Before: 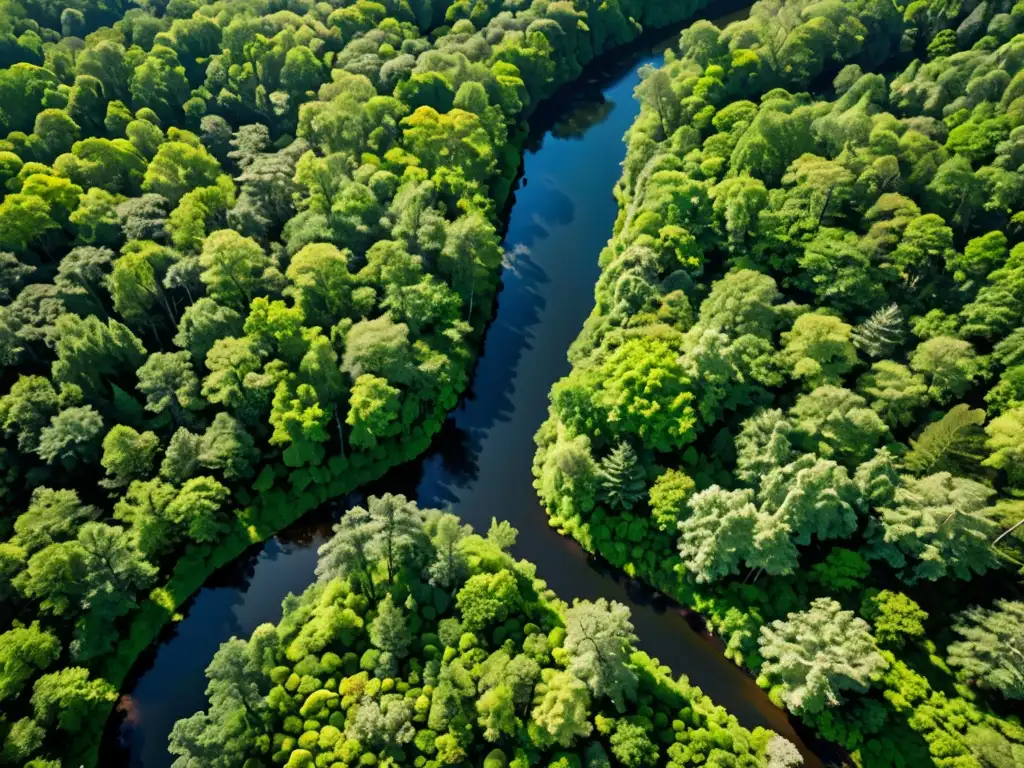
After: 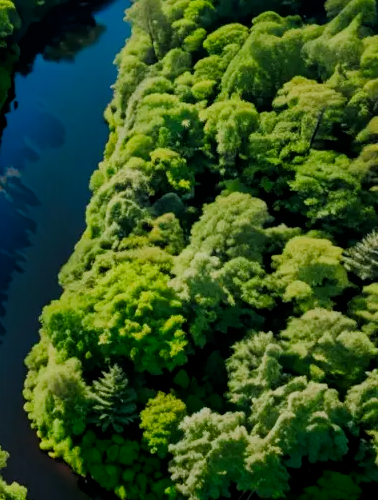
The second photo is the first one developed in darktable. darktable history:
filmic rgb: black relative exposure -7.19 EV, white relative exposure 5.34 EV, hardness 3.02
shadows and highlights: shadows -69.66, highlights 34.61, highlights color adjustment 0.615%, soften with gaussian
crop and rotate: left 49.781%, top 10.126%, right 13.212%, bottom 24.713%
